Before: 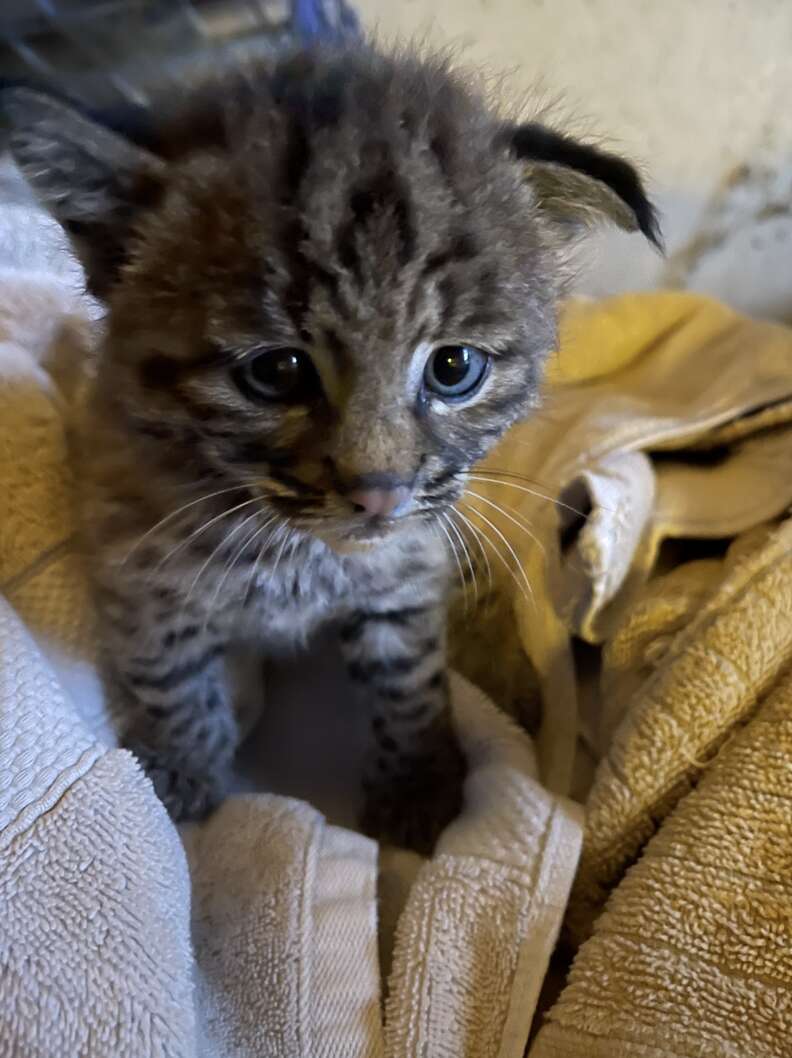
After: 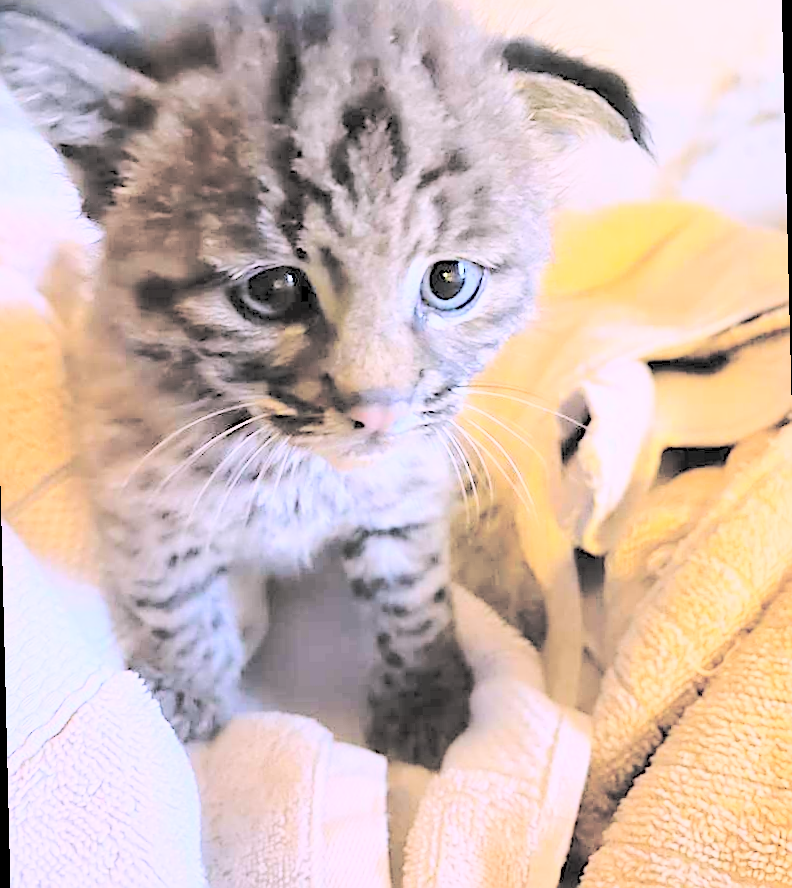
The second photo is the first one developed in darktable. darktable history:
crop and rotate: top 5.609%, bottom 5.609%
sharpen: on, module defaults
rotate and perspective: rotation -1.42°, crop left 0.016, crop right 0.984, crop top 0.035, crop bottom 0.965
contrast brightness saturation: brightness 1
tone curve: curves: ch0 [(0, 0) (0.093, 0.104) (0.226, 0.291) (0.327, 0.431) (0.471, 0.648) (0.759, 0.926) (1, 1)], color space Lab, linked channels, preserve colors none
white balance: red 1.066, blue 1.119
exposure: exposure -1 EV, compensate highlight preservation false
